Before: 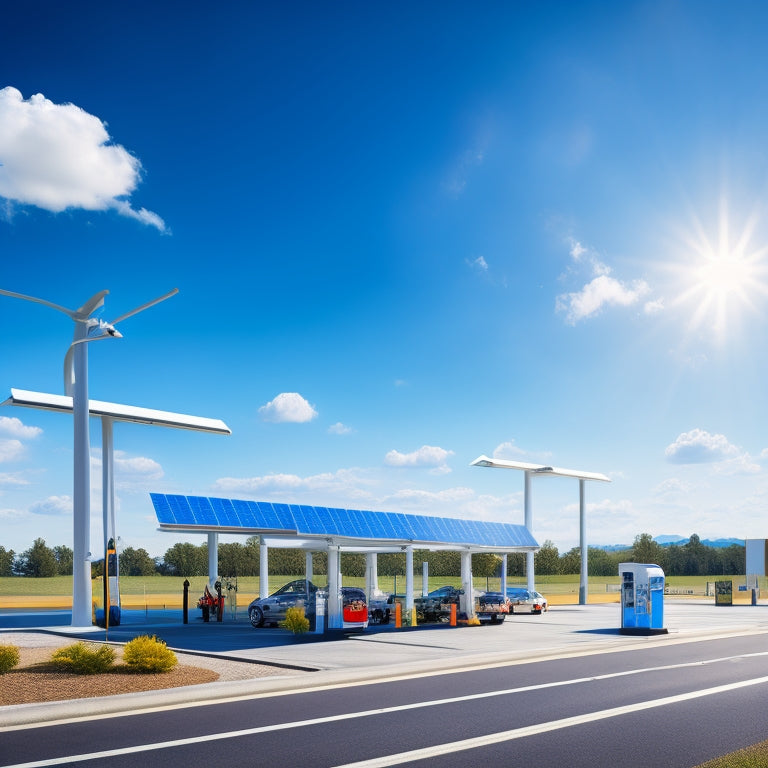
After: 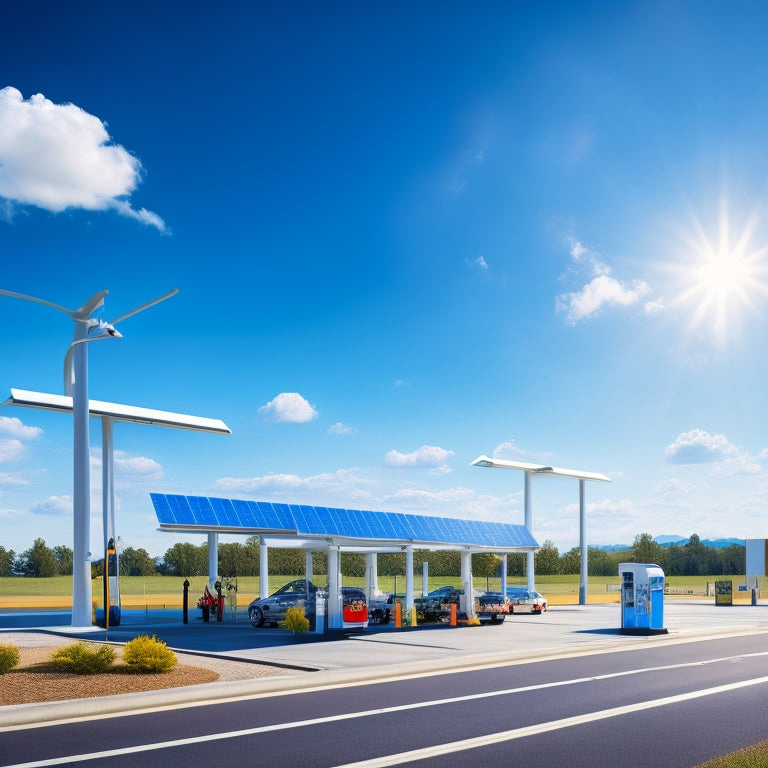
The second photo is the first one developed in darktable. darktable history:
tone equalizer: edges refinement/feathering 500, mask exposure compensation -1.57 EV, preserve details no
velvia: on, module defaults
